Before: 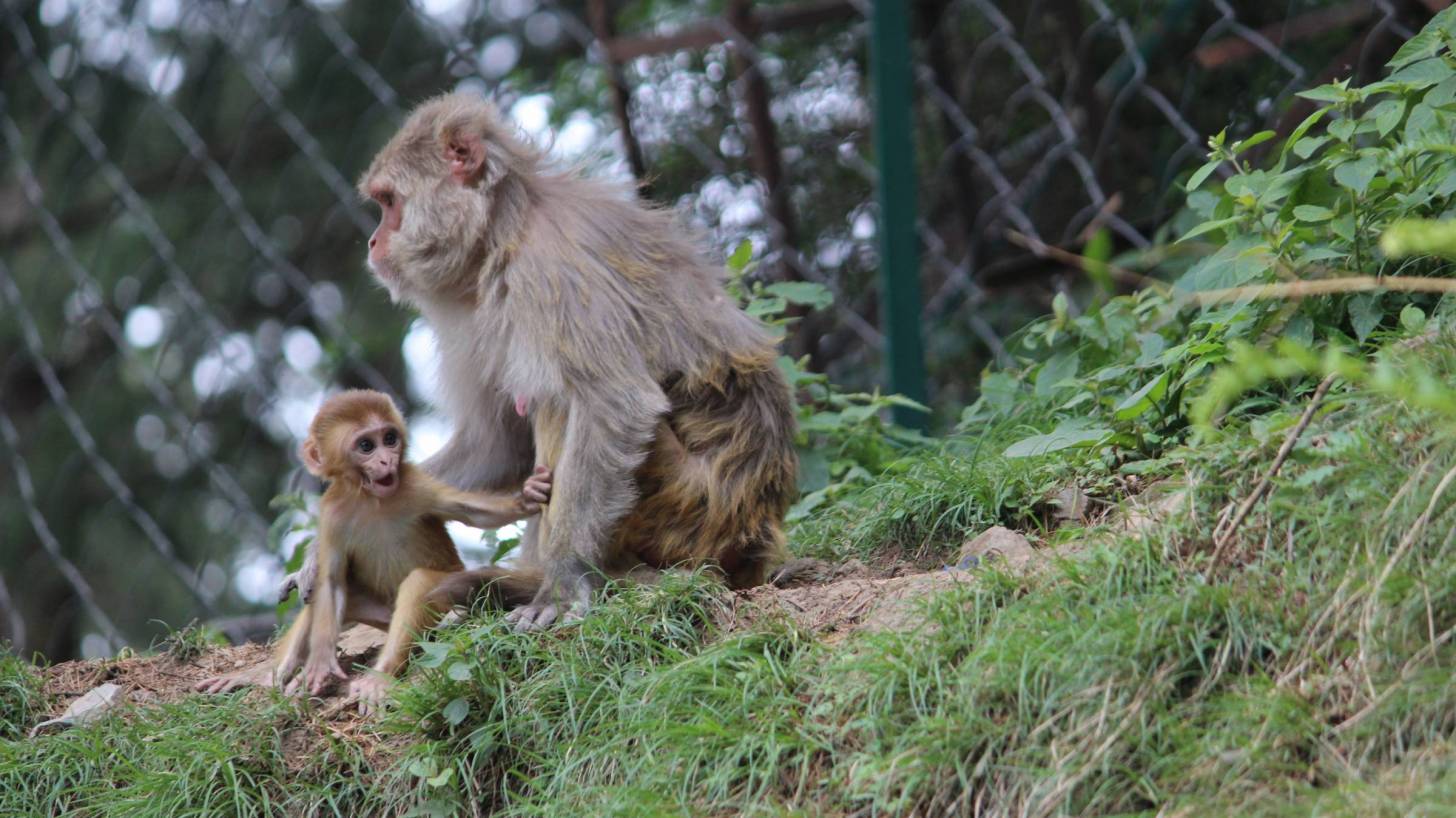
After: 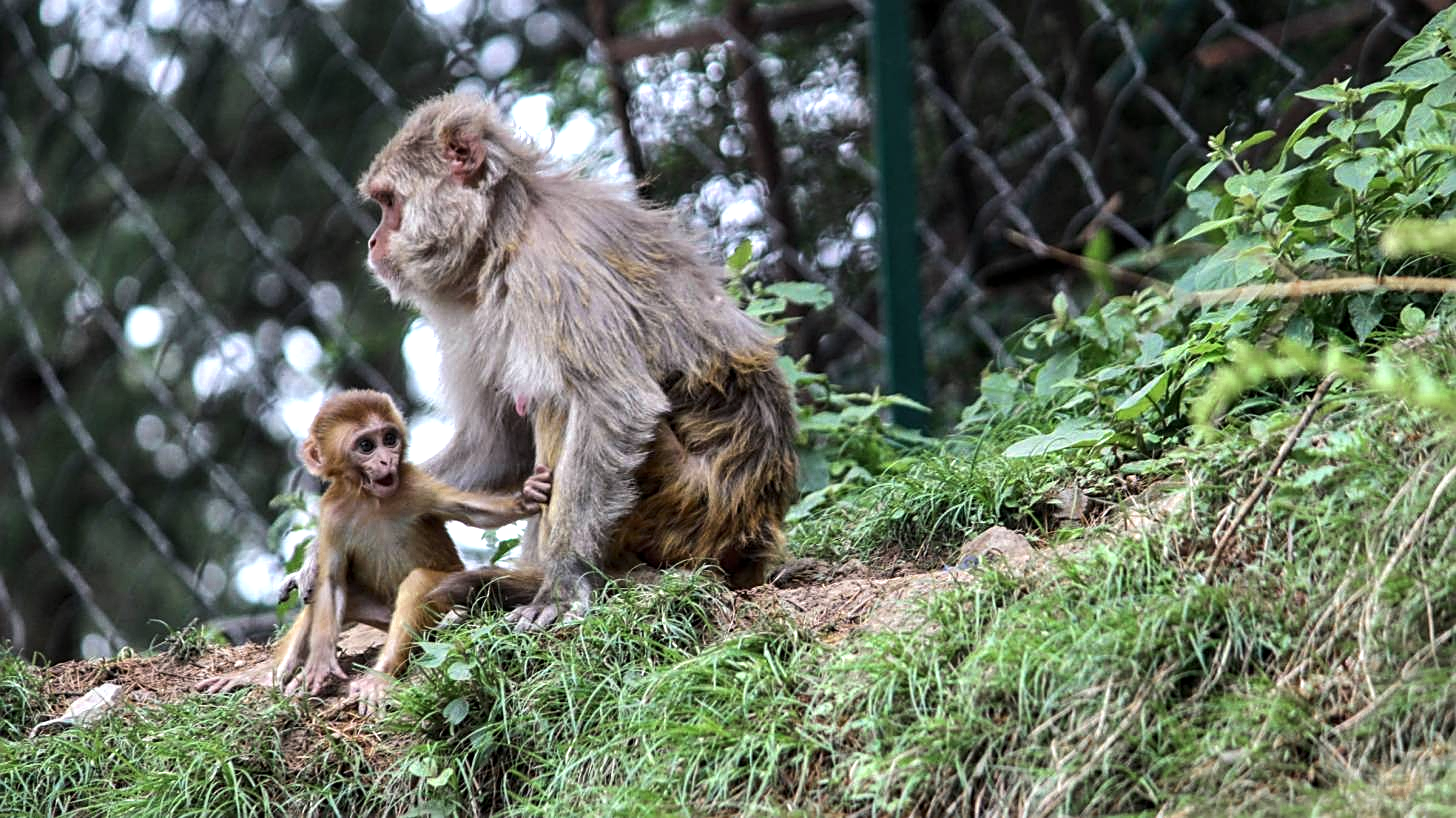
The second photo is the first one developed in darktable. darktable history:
local contrast: detail 130%
color zones: curves: ch0 [(0.11, 0.396) (0.195, 0.36) (0.25, 0.5) (0.303, 0.412) (0.357, 0.544) (0.75, 0.5) (0.967, 0.328)]; ch1 [(0, 0.468) (0.112, 0.512) (0.202, 0.6) (0.25, 0.5) (0.307, 0.352) (0.357, 0.544) (0.75, 0.5) (0.963, 0.524)]
sharpen: on, module defaults
tone equalizer: -8 EV -0.75 EV, -7 EV -0.7 EV, -6 EV -0.6 EV, -5 EV -0.4 EV, -3 EV 0.4 EV, -2 EV 0.6 EV, -1 EV 0.7 EV, +0 EV 0.75 EV, edges refinement/feathering 500, mask exposure compensation -1.57 EV, preserve details no
